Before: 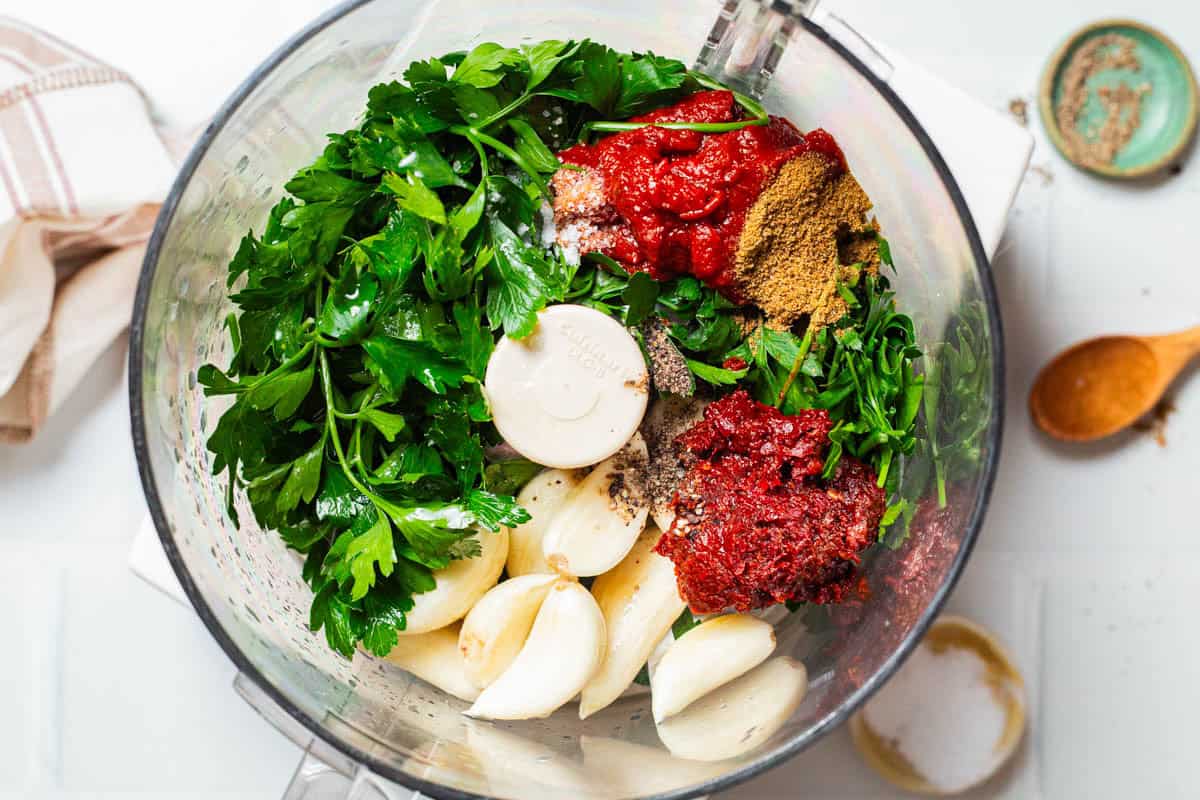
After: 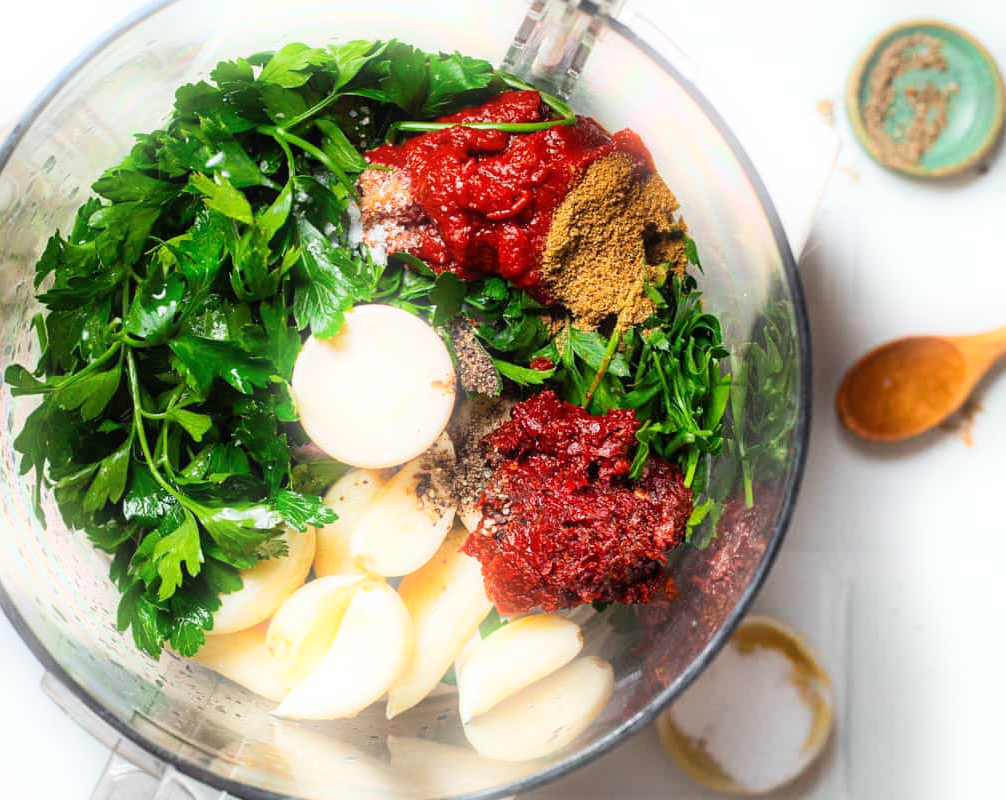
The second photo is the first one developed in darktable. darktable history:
bloom: size 5%, threshold 95%, strength 15%
crop: left 16.145%
